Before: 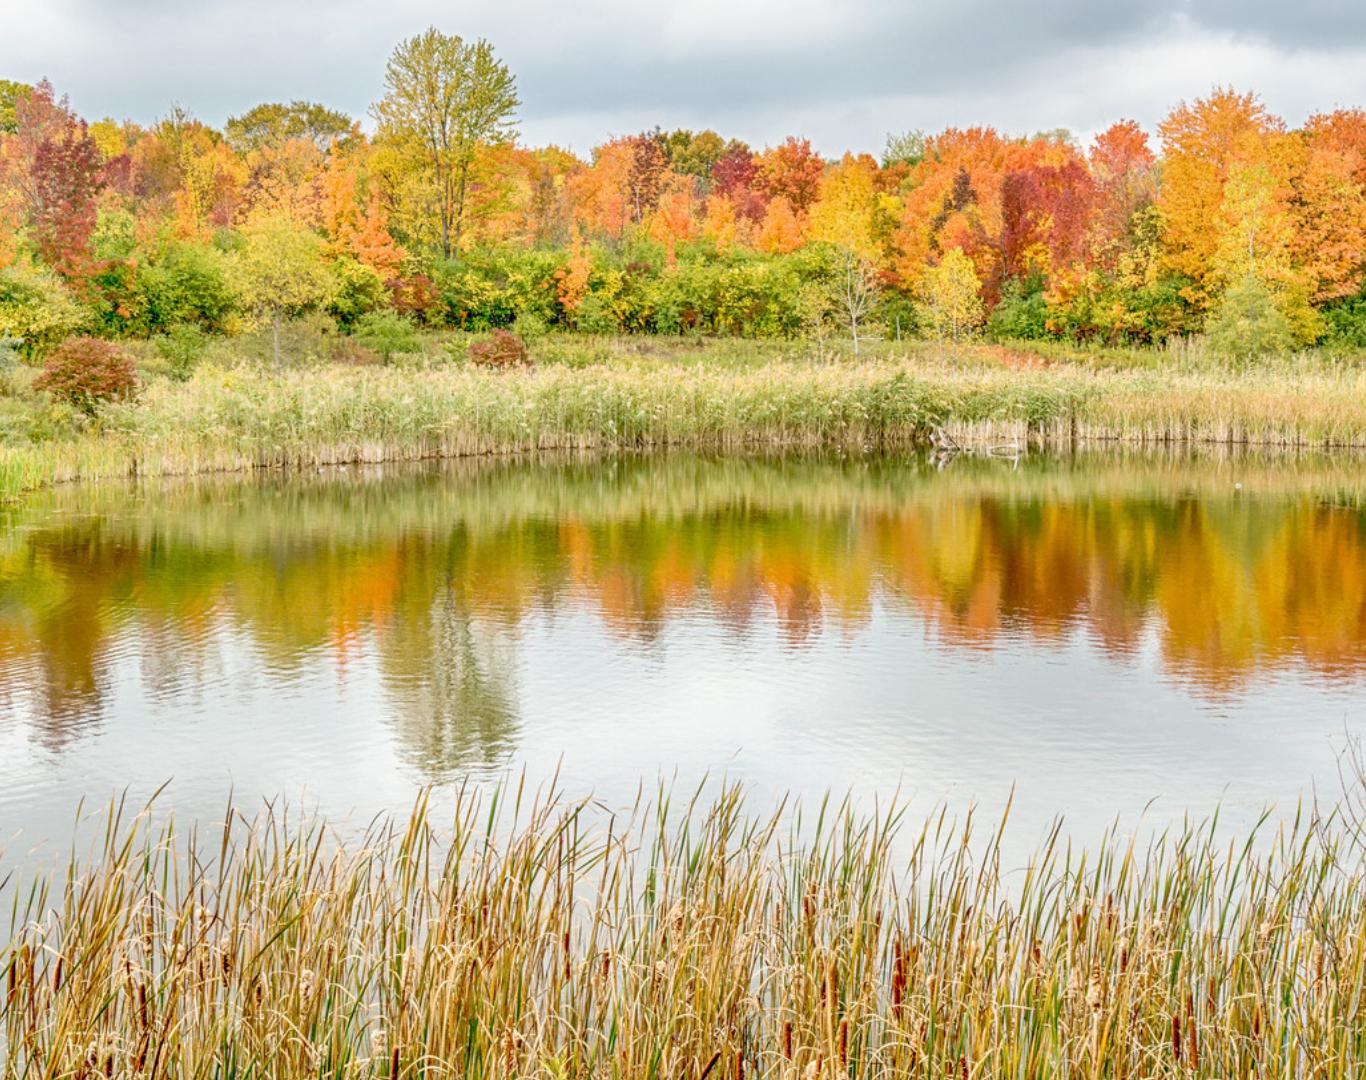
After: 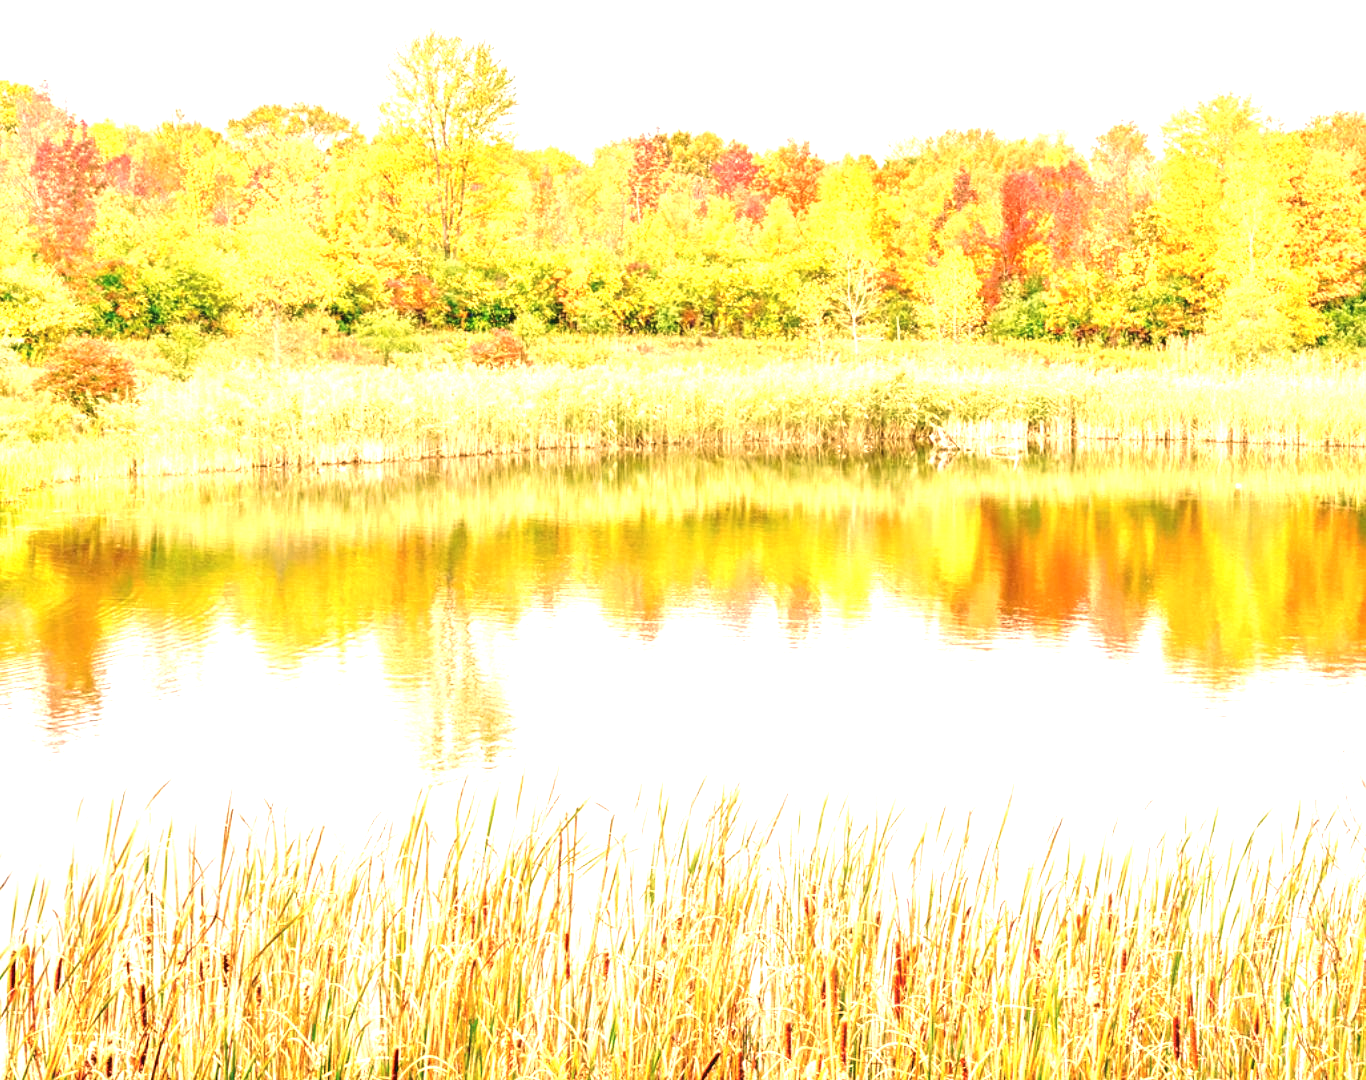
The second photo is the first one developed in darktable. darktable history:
exposure: black level correction 0, exposure 1.35 EV, compensate exposure bias true, compensate highlight preservation false
contrast equalizer: octaves 7, y [[0.6 ×6], [0.55 ×6], [0 ×6], [0 ×6], [0 ×6]], mix -0.3
velvia: strength 67.07%, mid-tones bias 0.972
white balance: red 1.127, blue 0.943
